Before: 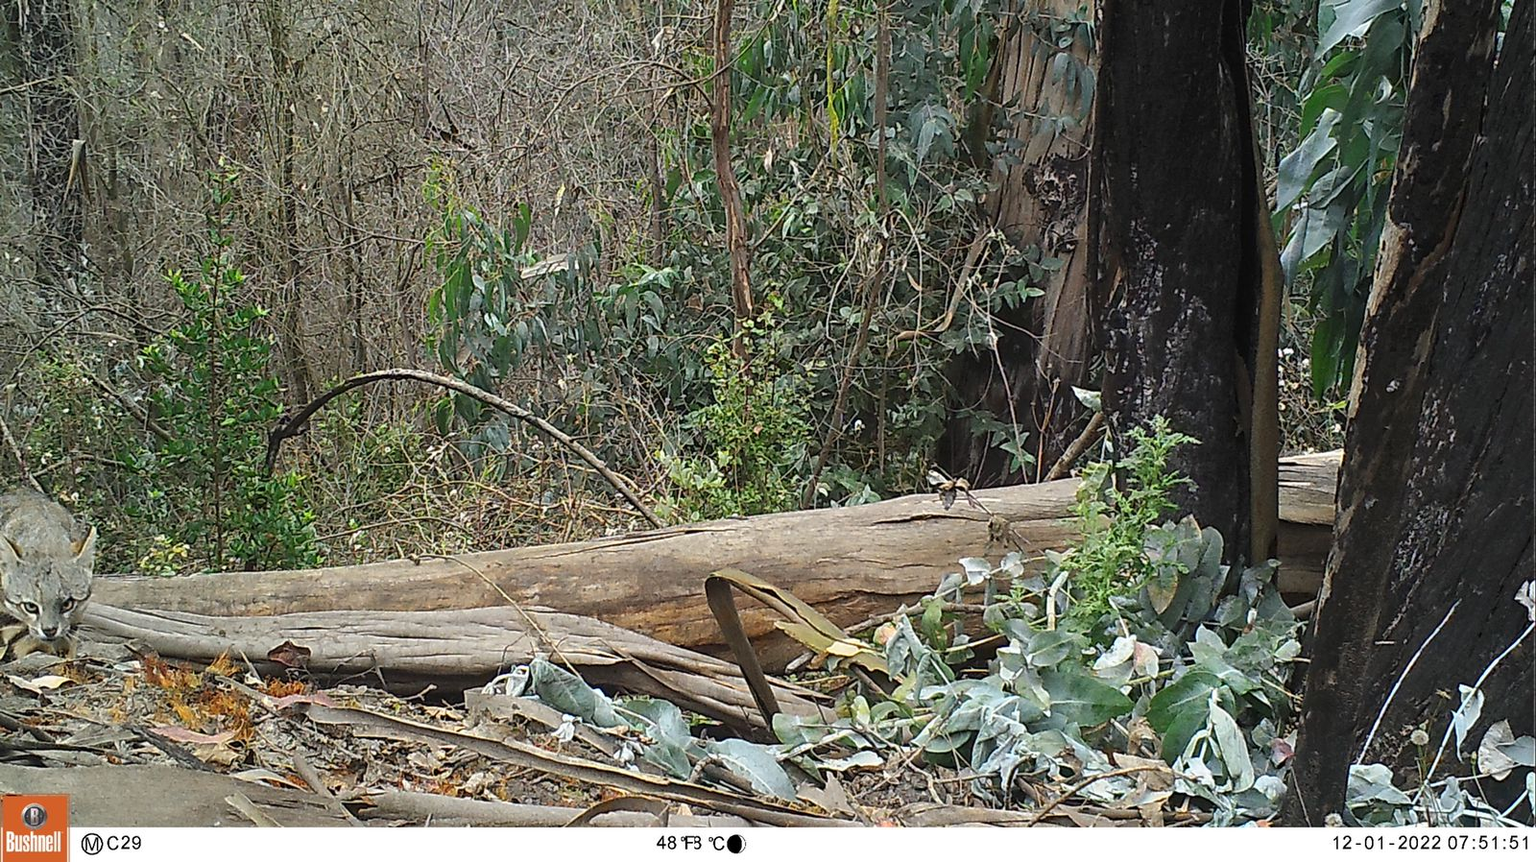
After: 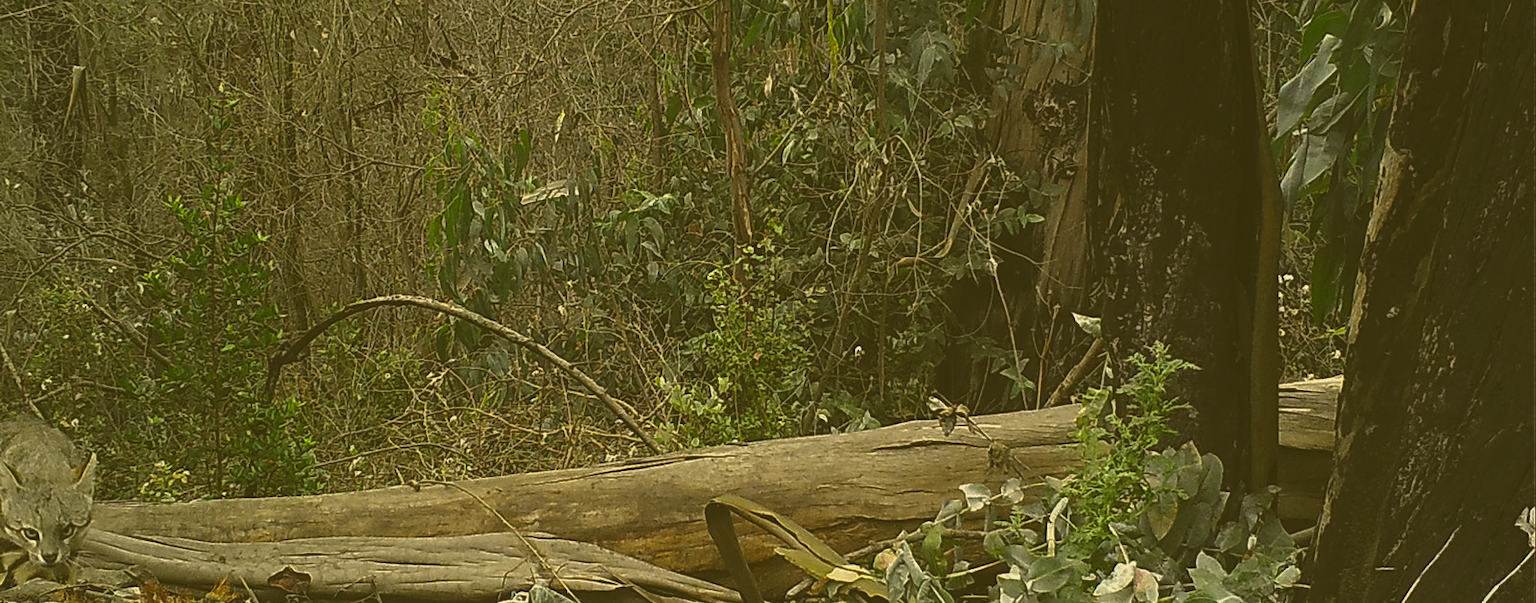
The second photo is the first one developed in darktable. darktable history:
crop and rotate: top 8.64%, bottom 21.277%
tone curve: curves: ch0 [(0, 0) (0.91, 0.76) (0.997, 0.913)], color space Lab, linked channels, preserve colors none
exposure: black level correction -0.042, exposure 0.063 EV, compensate highlight preservation false
color correction: highlights a* 0.098, highlights b* 28.84, shadows a* -0.2, shadows b* 20.94
